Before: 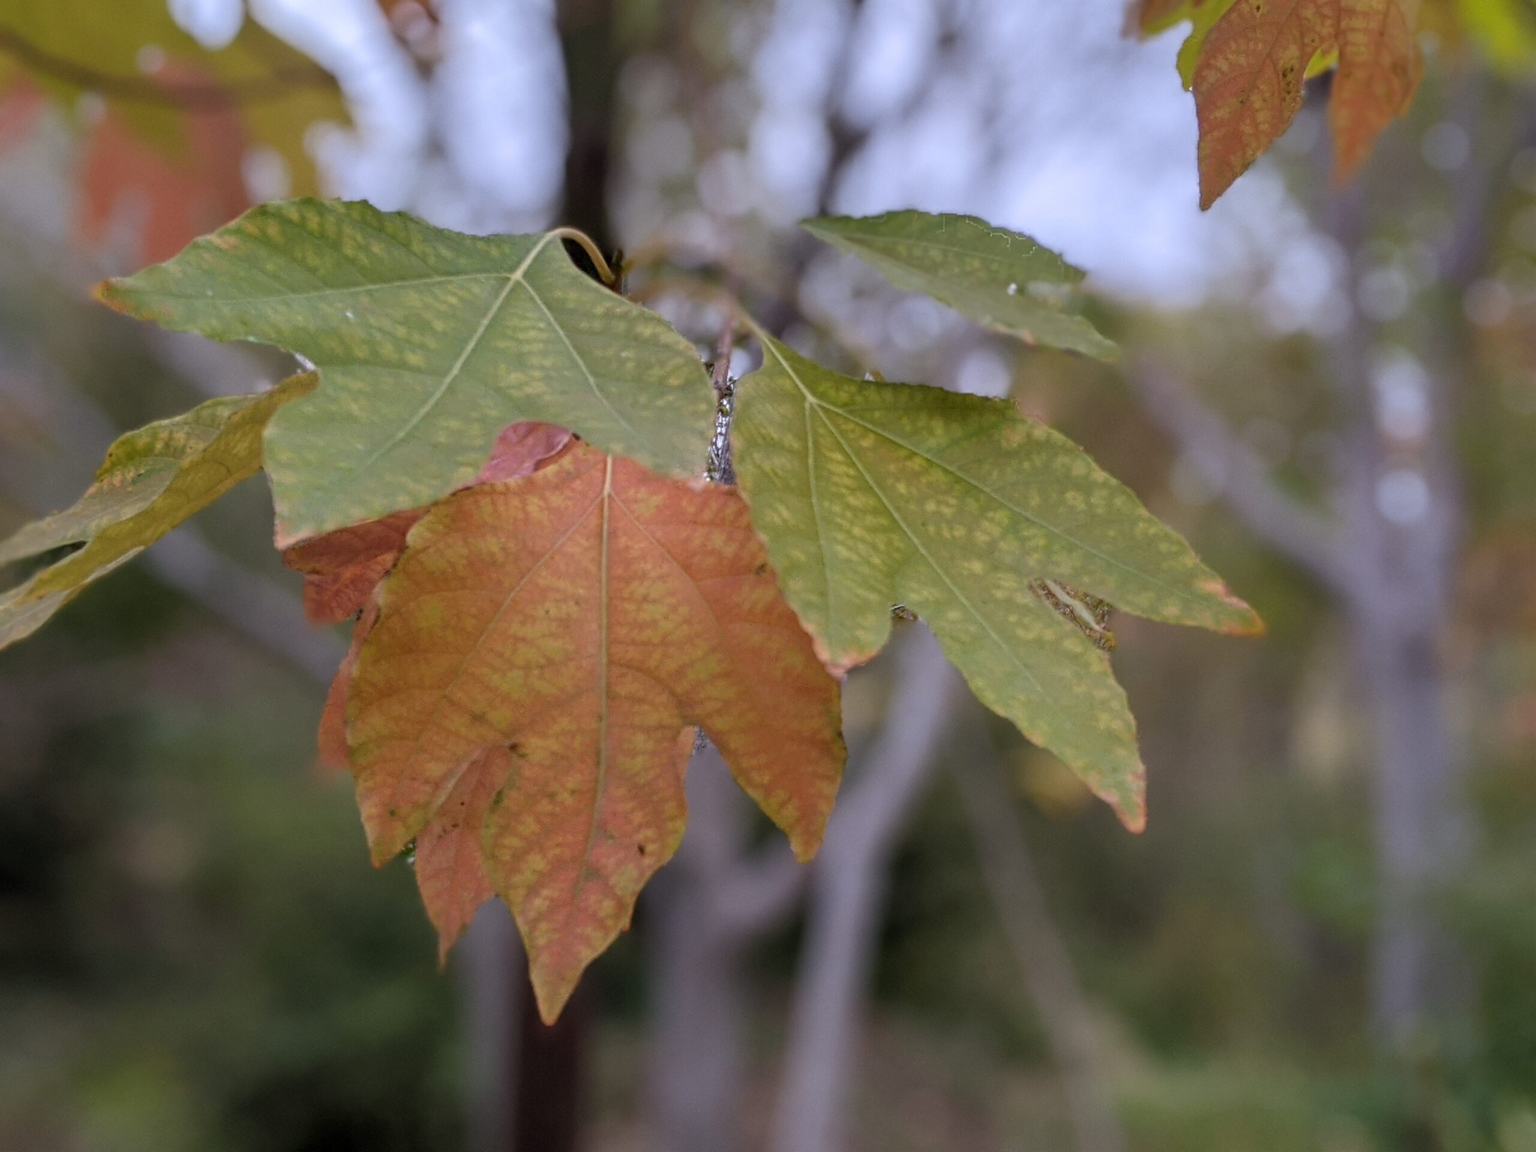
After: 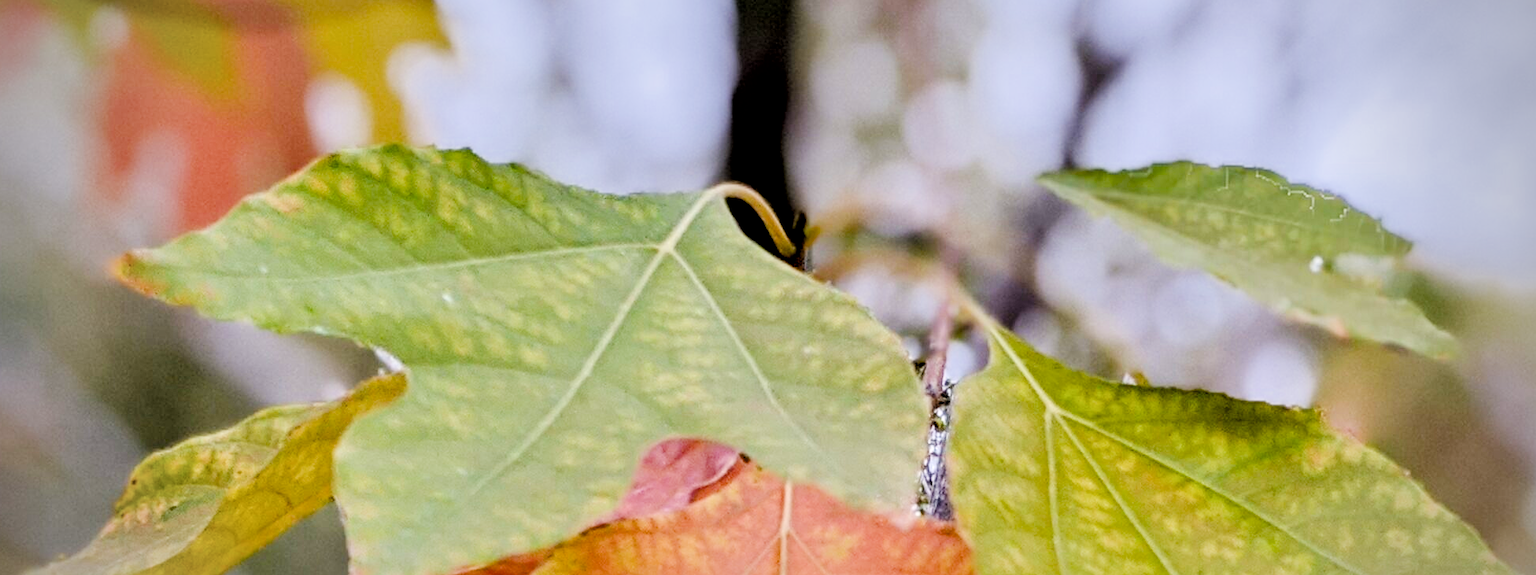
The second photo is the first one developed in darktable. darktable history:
filmic rgb: black relative exposure -3.21 EV, white relative exposure 7.02 EV, hardness 1.46, contrast 1.35
color balance rgb: perceptual saturation grading › global saturation 35%, perceptual saturation grading › highlights -25%, perceptual saturation grading › shadows 50%
vignetting: fall-off start 74.49%, fall-off radius 65.9%, brightness -0.628, saturation -0.68
crop: left 0.579%, top 7.627%, right 23.167%, bottom 54.275%
exposure: black level correction 0.001, exposure 0.955 EV, compensate exposure bias true, compensate highlight preservation false
rgb levels: levels [[0.01, 0.419, 0.839], [0, 0.5, 1], [0, 0.5, 1]]
local contrast: mode bilateral grid, contrast 25, coarseness 60, detail 151%, midtone range 0.2
